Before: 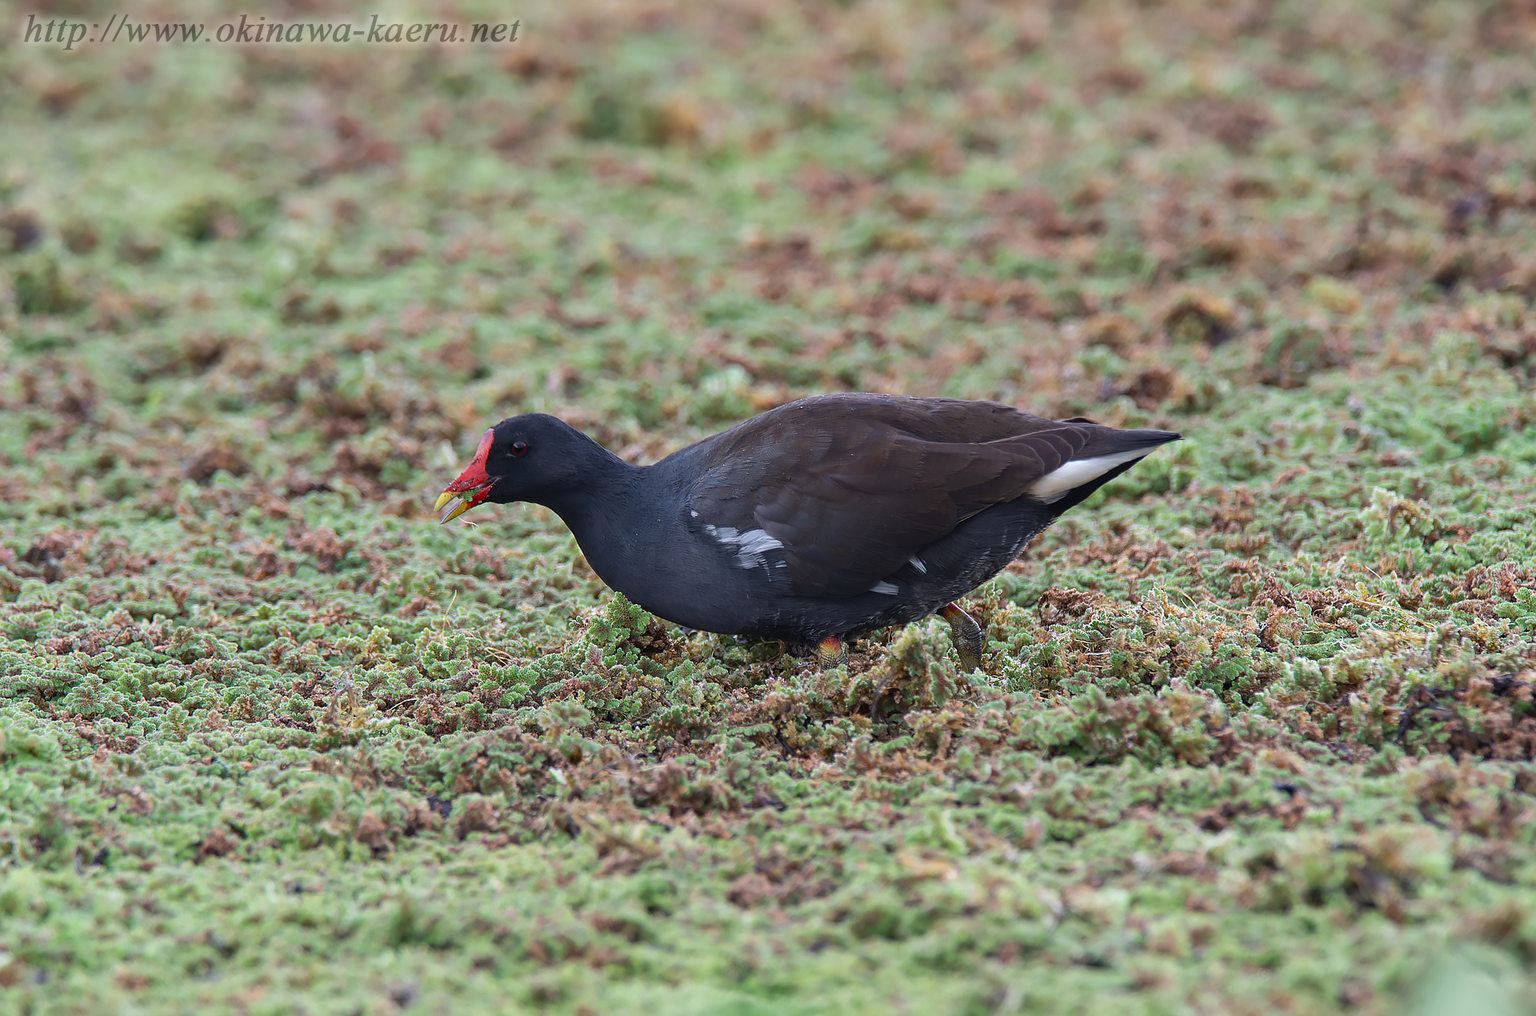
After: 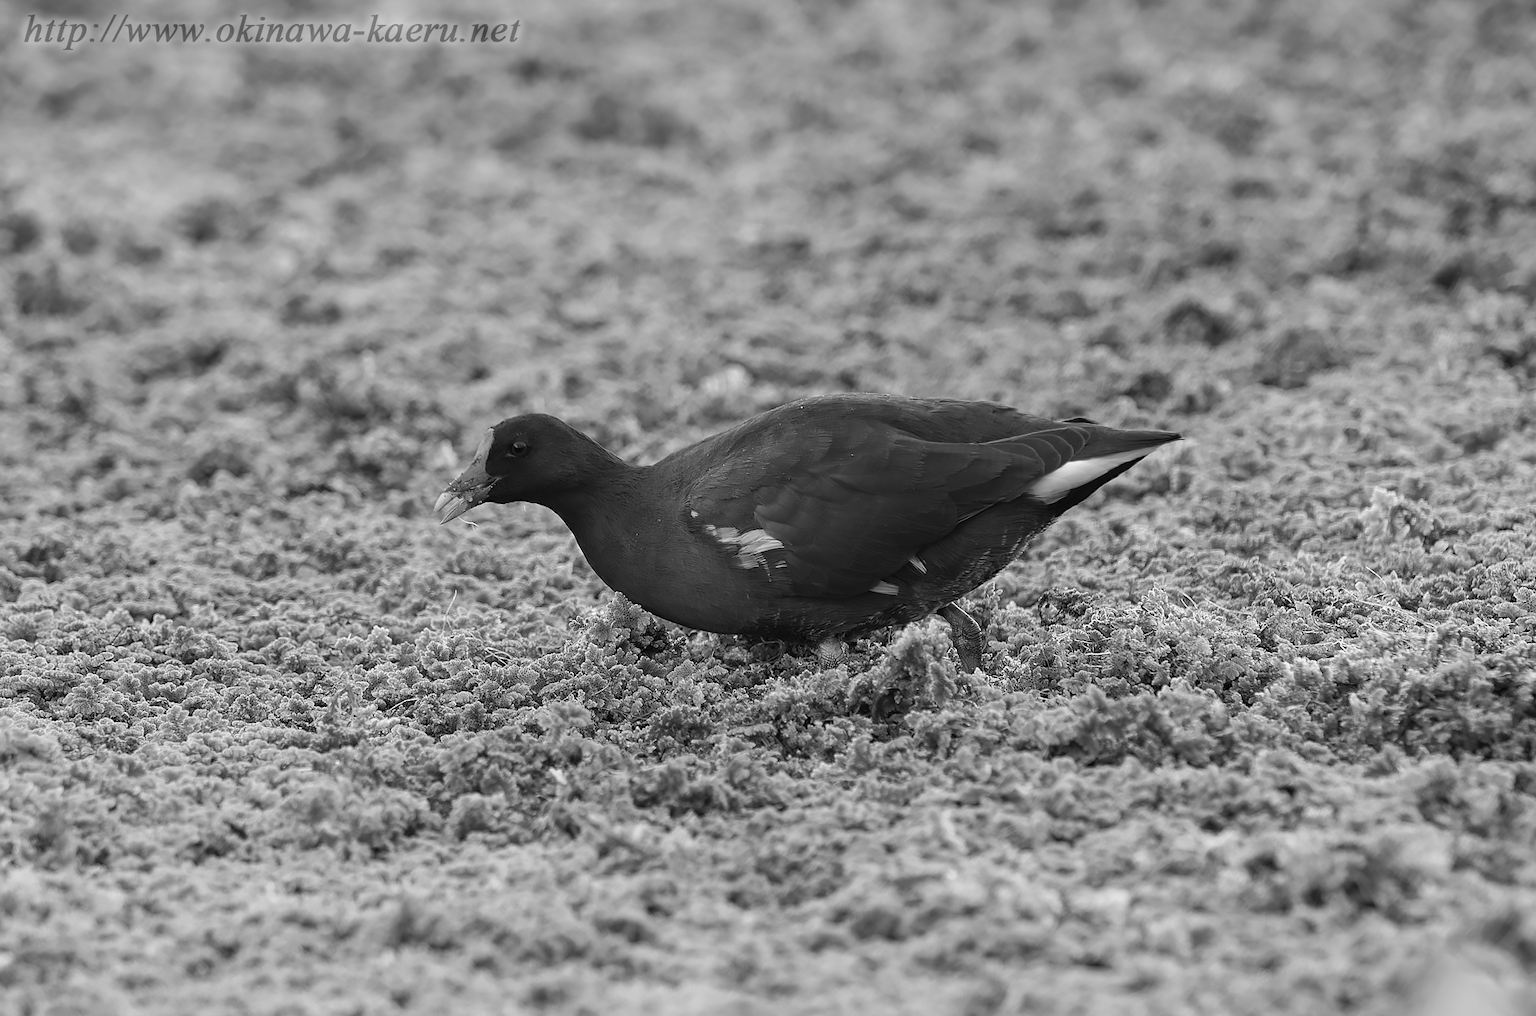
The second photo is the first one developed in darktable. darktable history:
white balance: red 1, blue 1
monochrome: size 3.1
